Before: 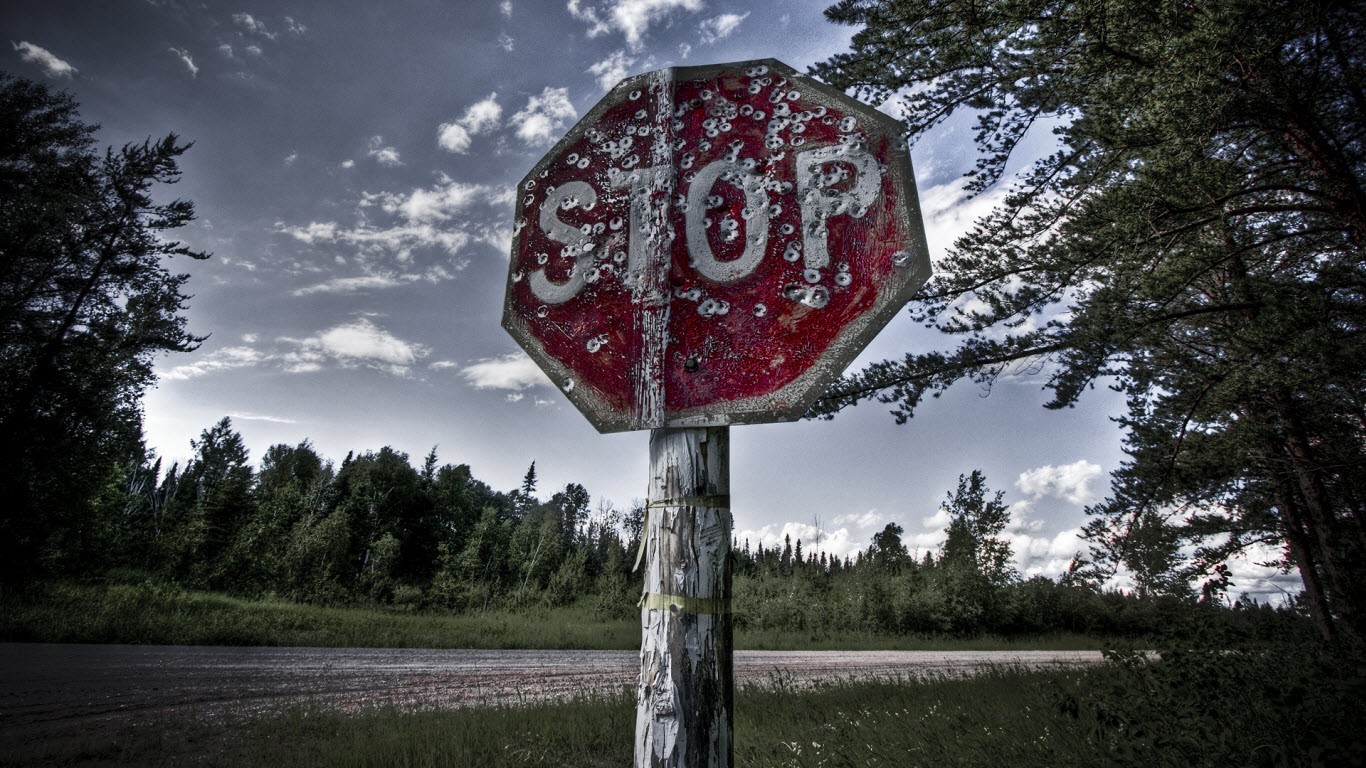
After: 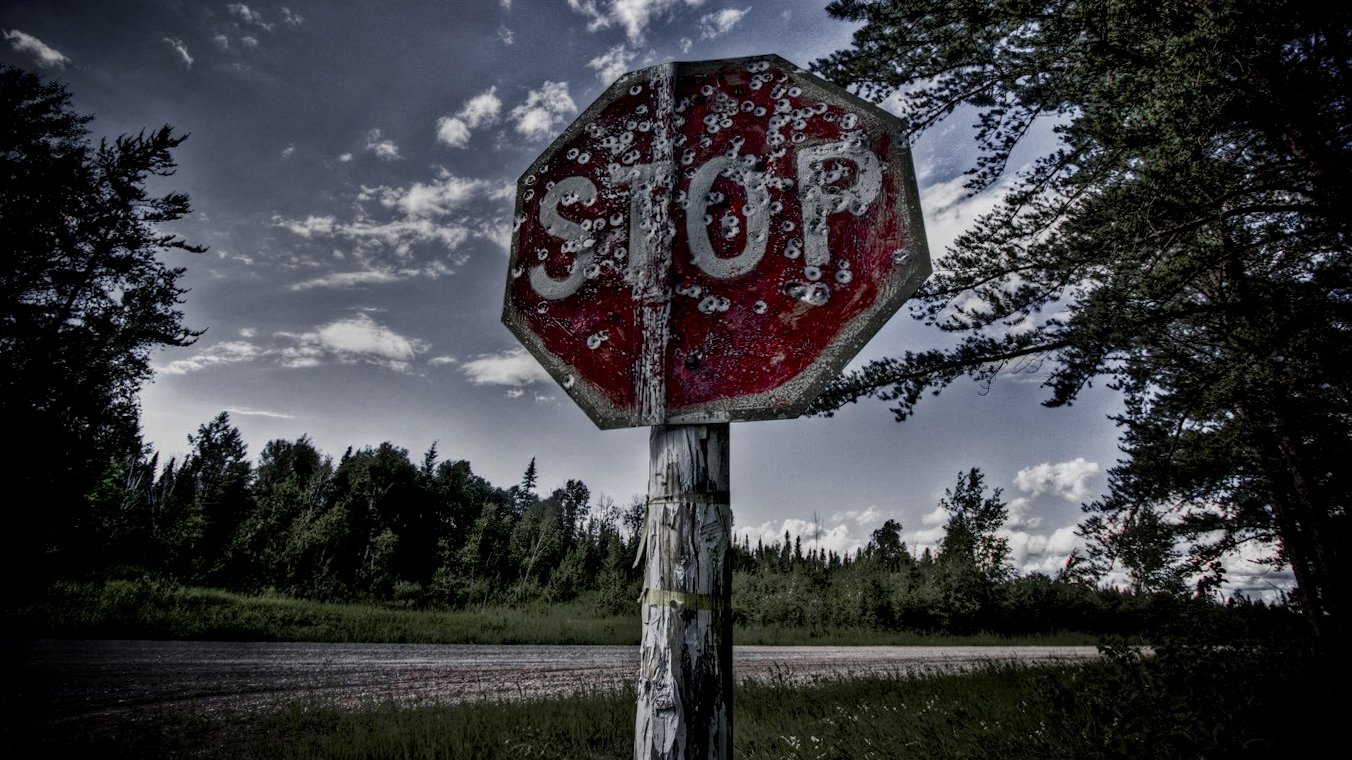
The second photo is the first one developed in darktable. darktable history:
rotate and perspective: rotation 0.174°, lens shift (vertical) 0.013, lens shift (horizontal) 0.019, shear 0.001, automatic cropping original format, crop left 0.007, crop right 0.991, crop top 0.016, crop bottom 0.997
local contrast: on, module defaults
exposure: black level correction 0.009, exposure -0.637 EV, compensate highlight preservation false
shadows and highlights: shadows 0, highlights 40
